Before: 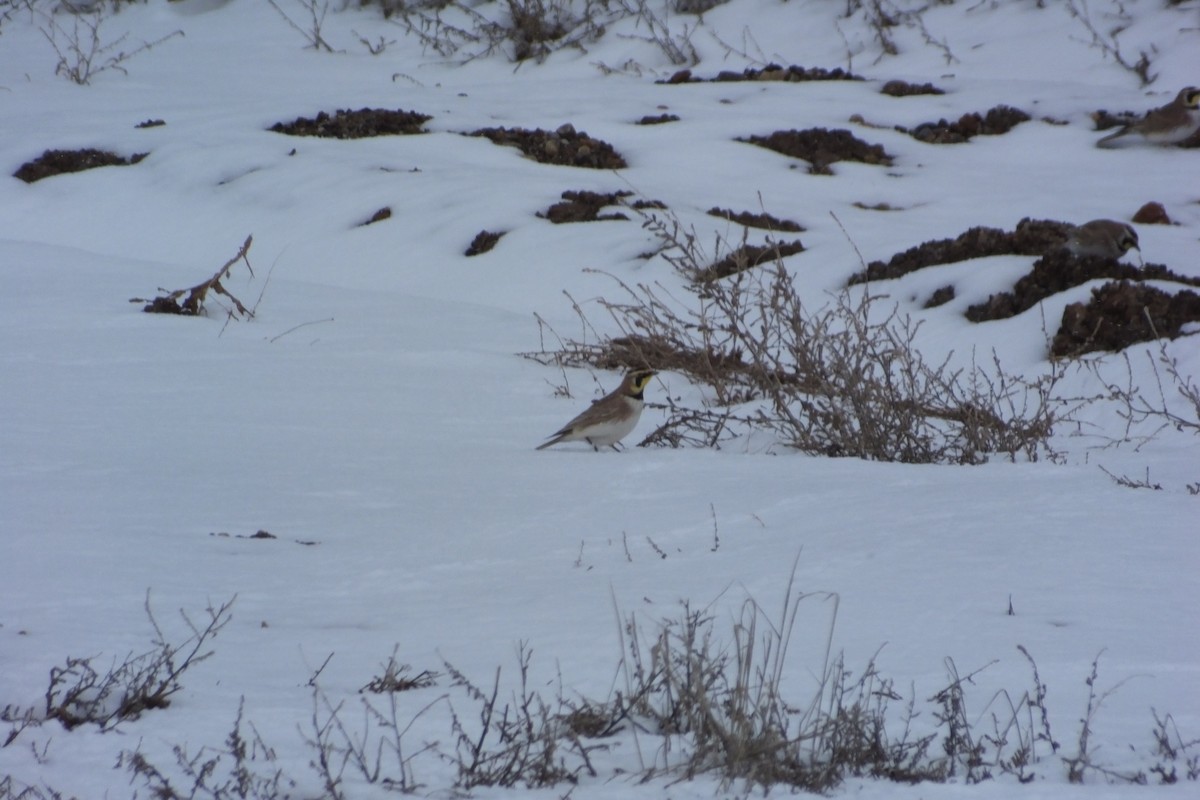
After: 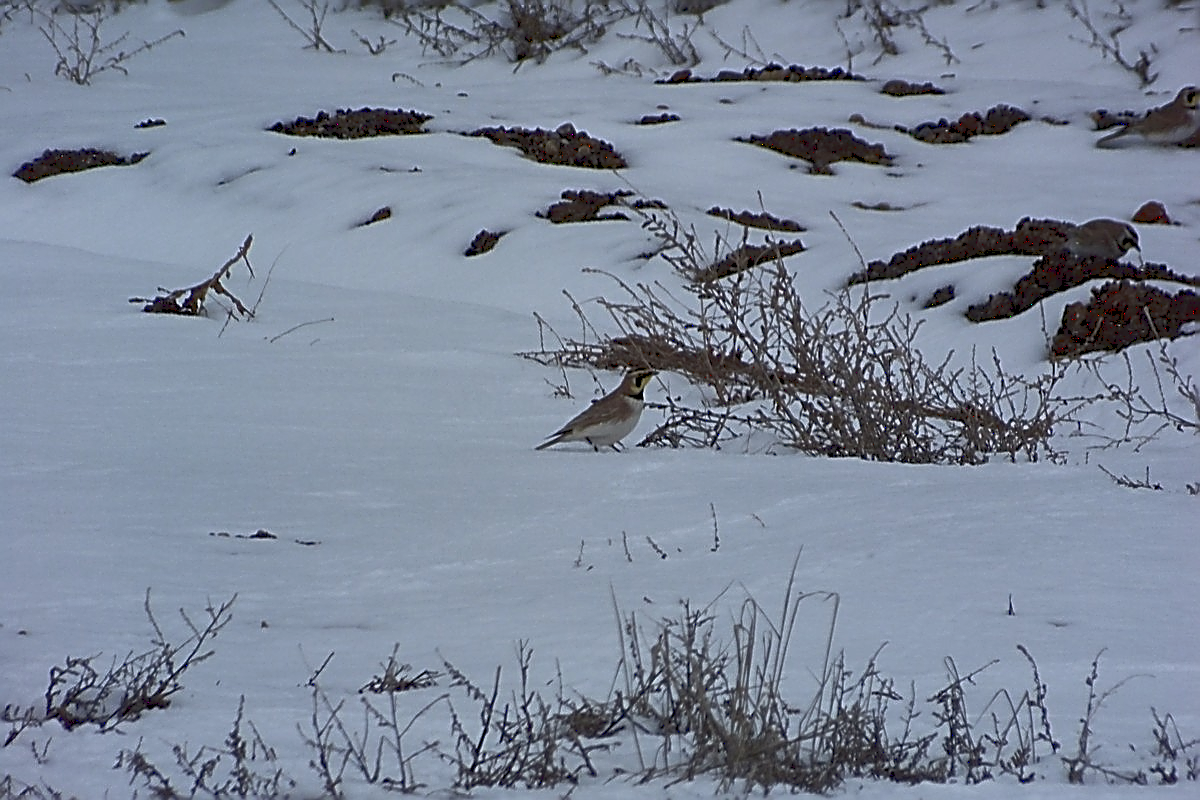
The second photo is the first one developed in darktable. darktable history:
exposure: black level correction 0.006, exposure -0.226 EV, compensate highlight preservation false
sharpen: amount 1.861
tone curve: curves: ch0 [(0, 0.081) (0.483, 0.453) (0.881, 0.992)]
